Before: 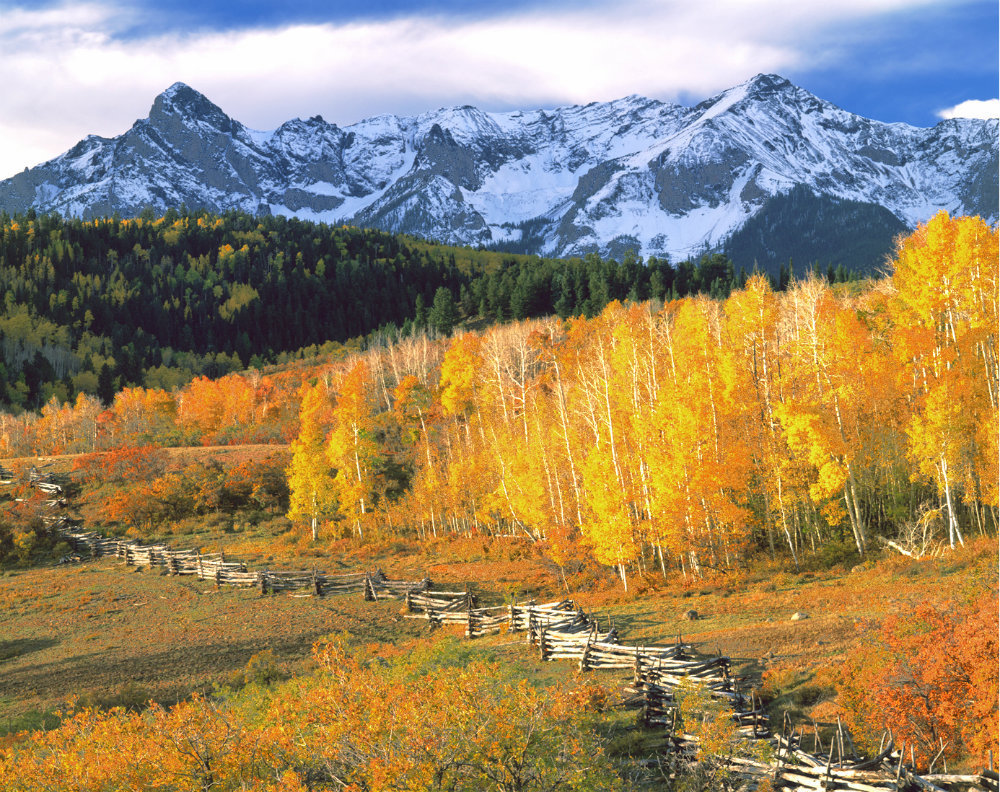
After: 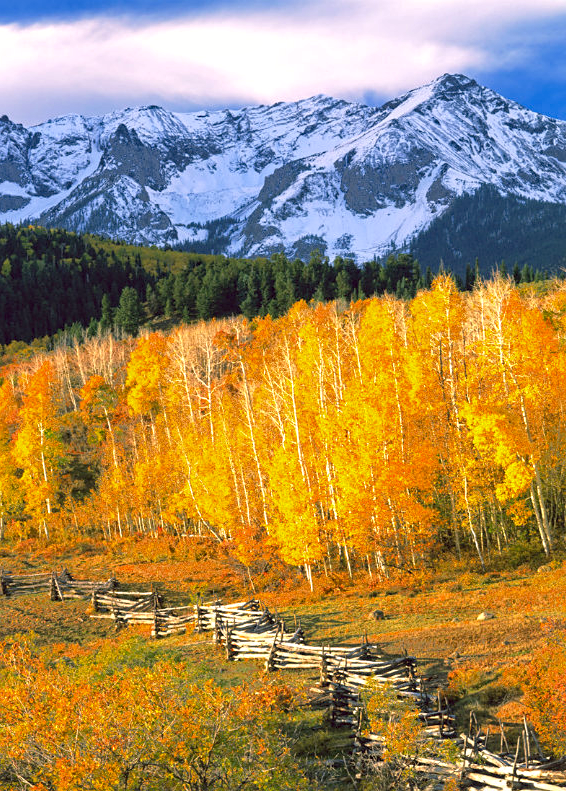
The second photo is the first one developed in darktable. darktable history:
crop: left 31.472%, top 0.021%, right 11.883%
haze removal: compatibility mode true, adaptive false
color correction: highlights a* 3.42, highlights b* 1.99, saturation 1.15
local contrast: highlights 101%, shadows 102%, detail 120%, midtone range 0.2
sharpen: amount 0.2
